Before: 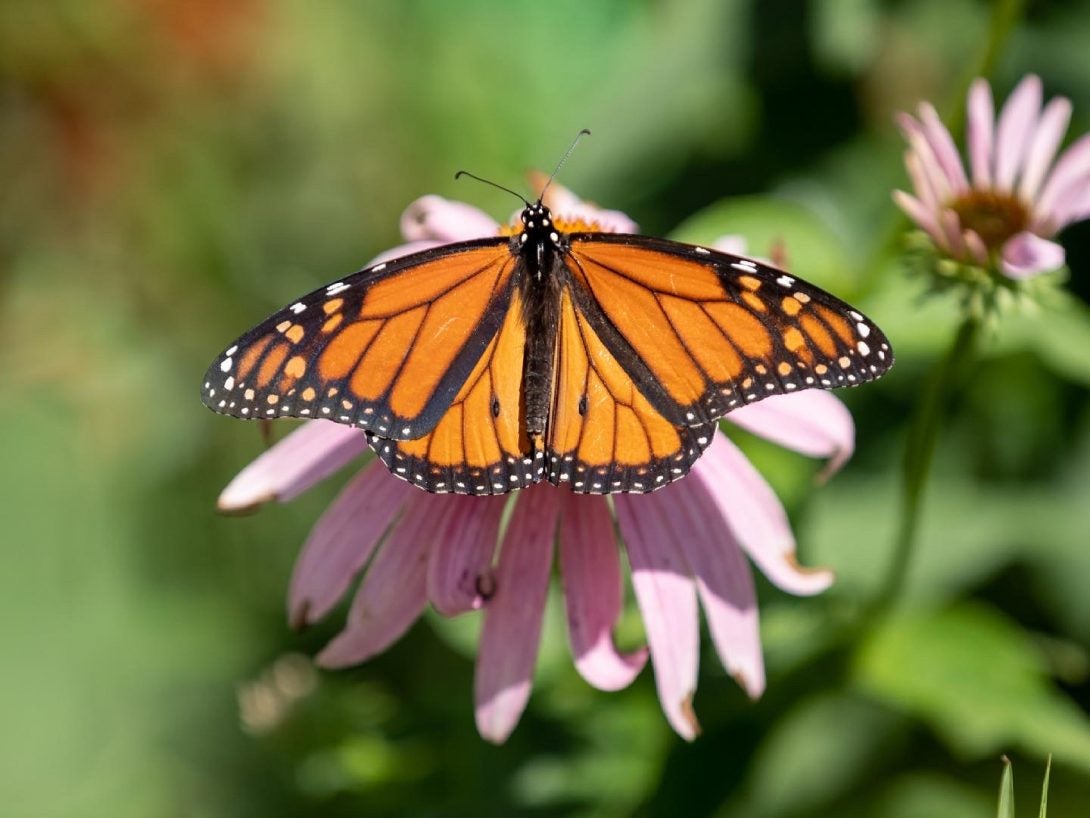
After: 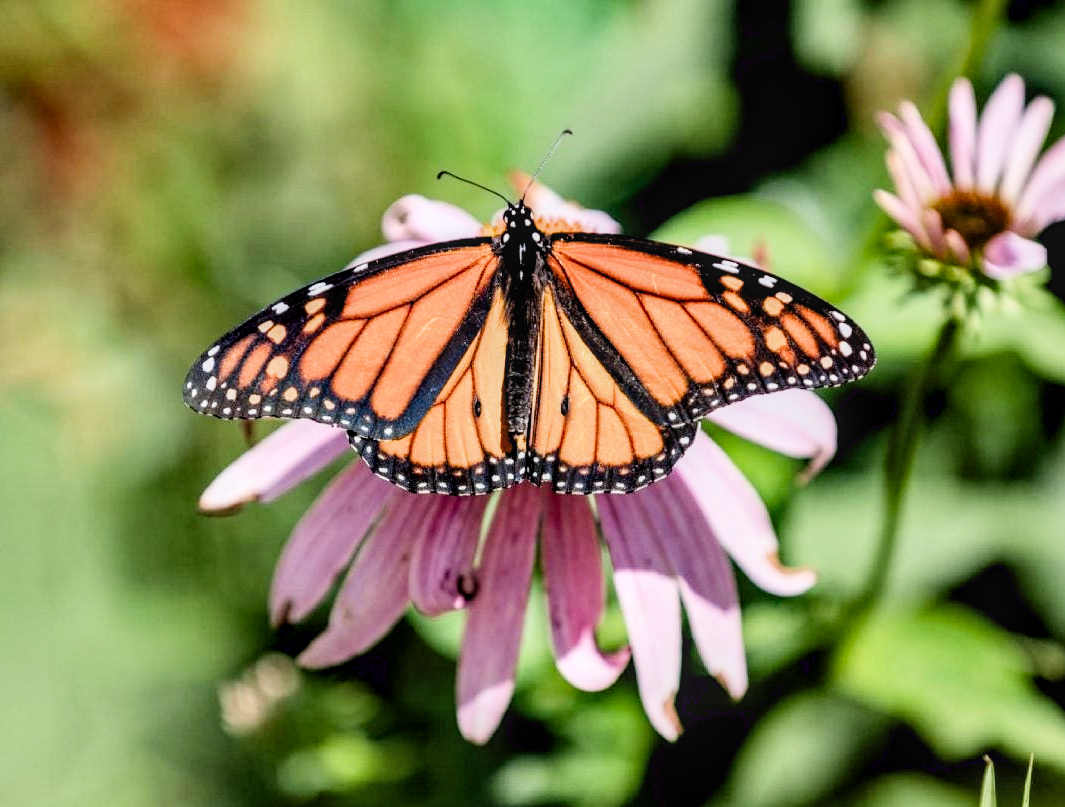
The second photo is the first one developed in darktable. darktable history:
contrast equalizer: octaves 7, y [[0.6 ×6], [0.55 ×6], [0 ×6], [0 ×6], [0 ×6]]
crop and rotate: left 1.682%, right 0.575%, bottom 1.299%
local contrast: on, module defaults
exposure: black level correction 0, exposure 0.892 EV, compensate exposure bias true, compensate highlight preservation false
tone equalizer: on, module defaults
filmic rgb: black relative exposure -7.65 EV, white relative exposure 4.56 EV, hardness 3.61
